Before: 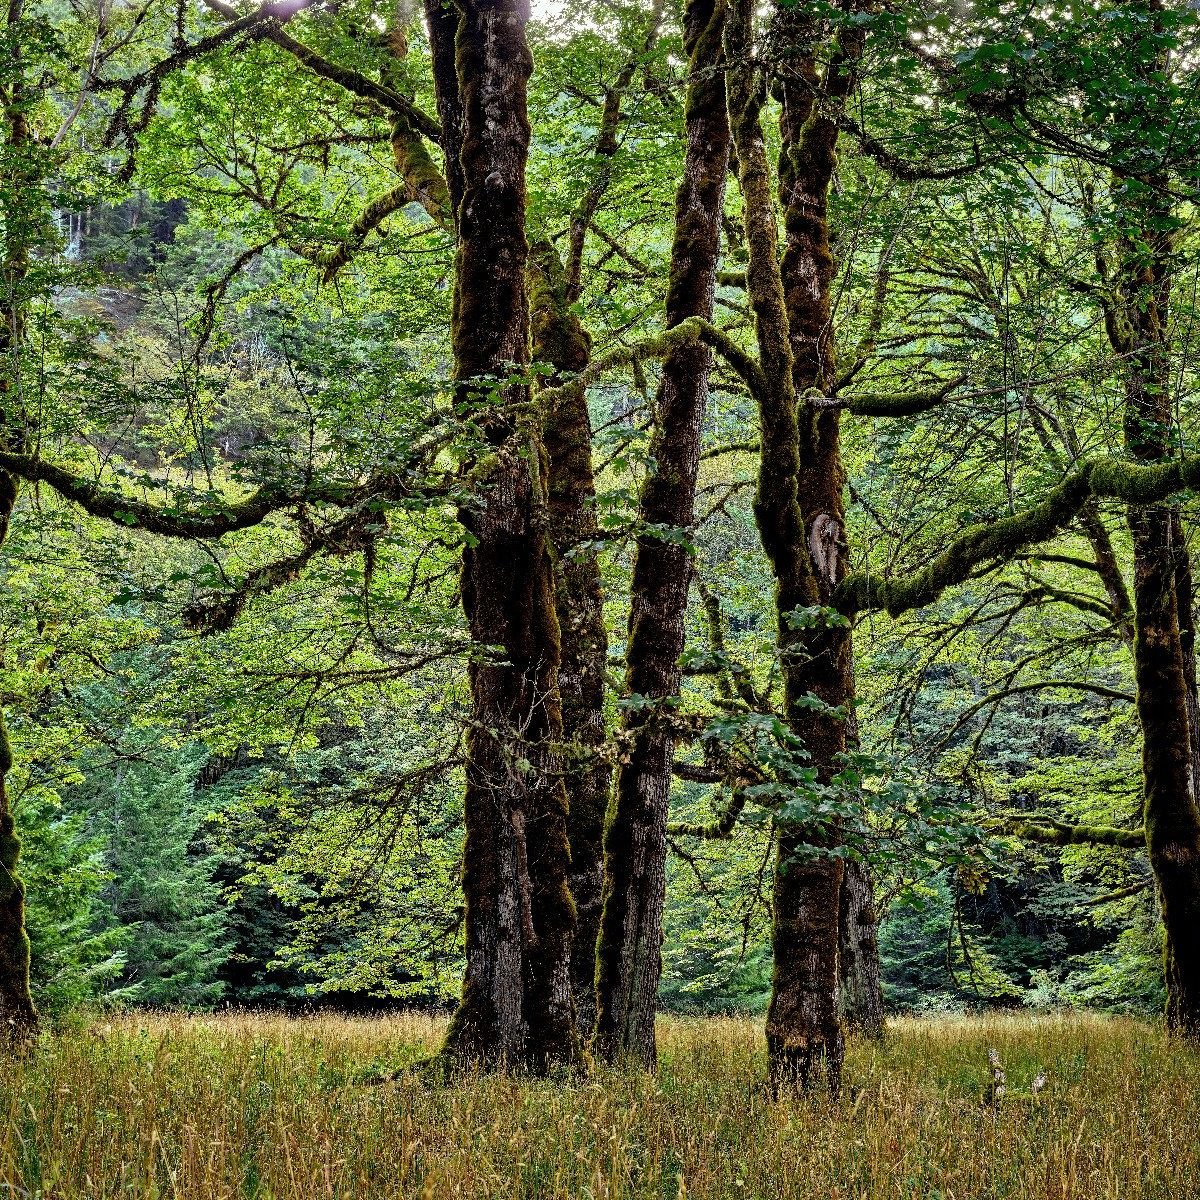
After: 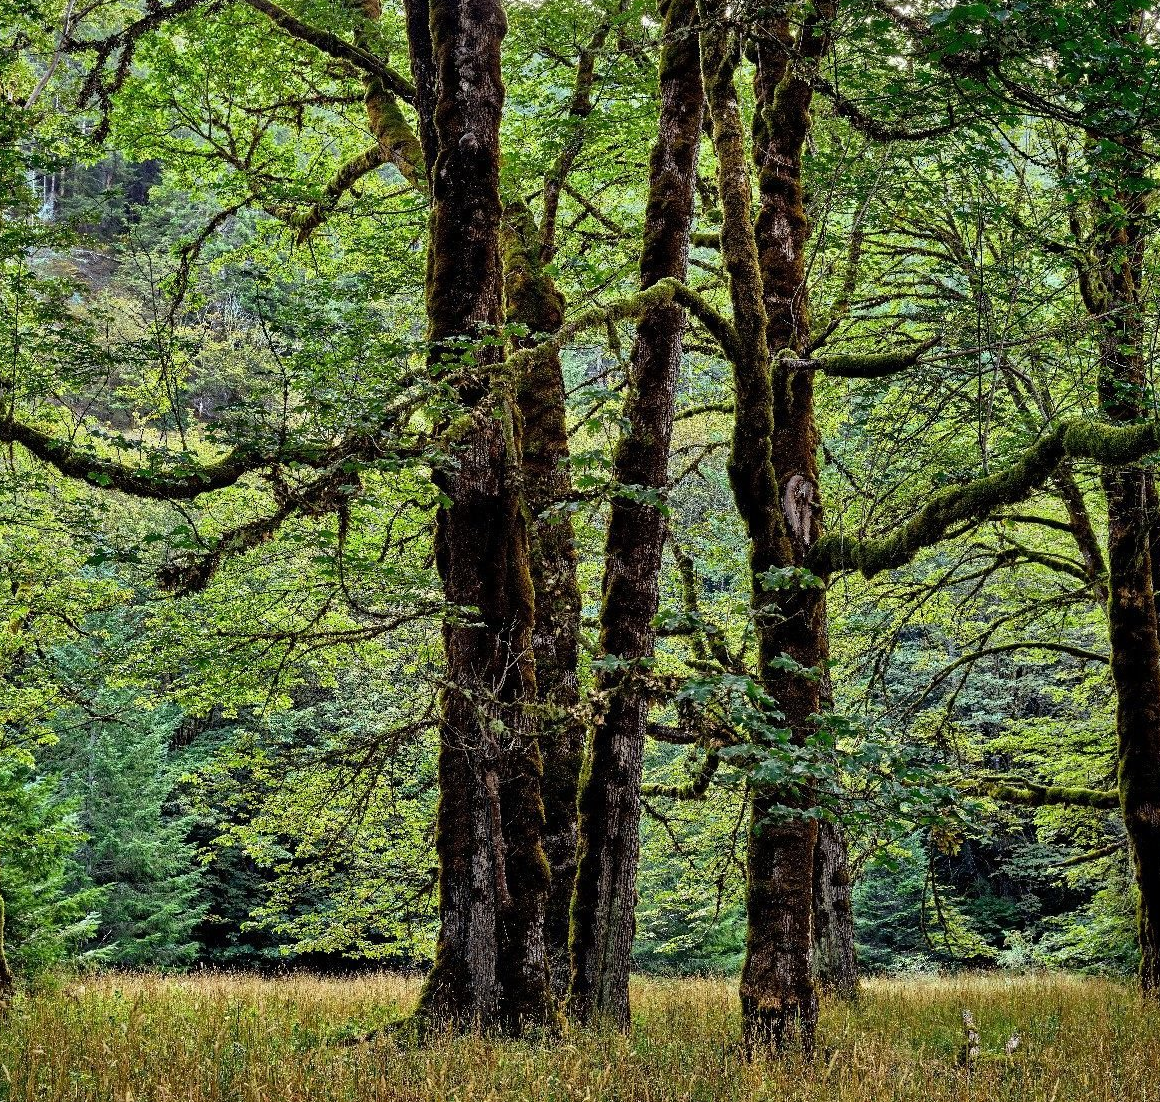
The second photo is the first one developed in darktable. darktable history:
crop: left 2.198%, top 3.265%, right 1.116%, bottom 4.886%
